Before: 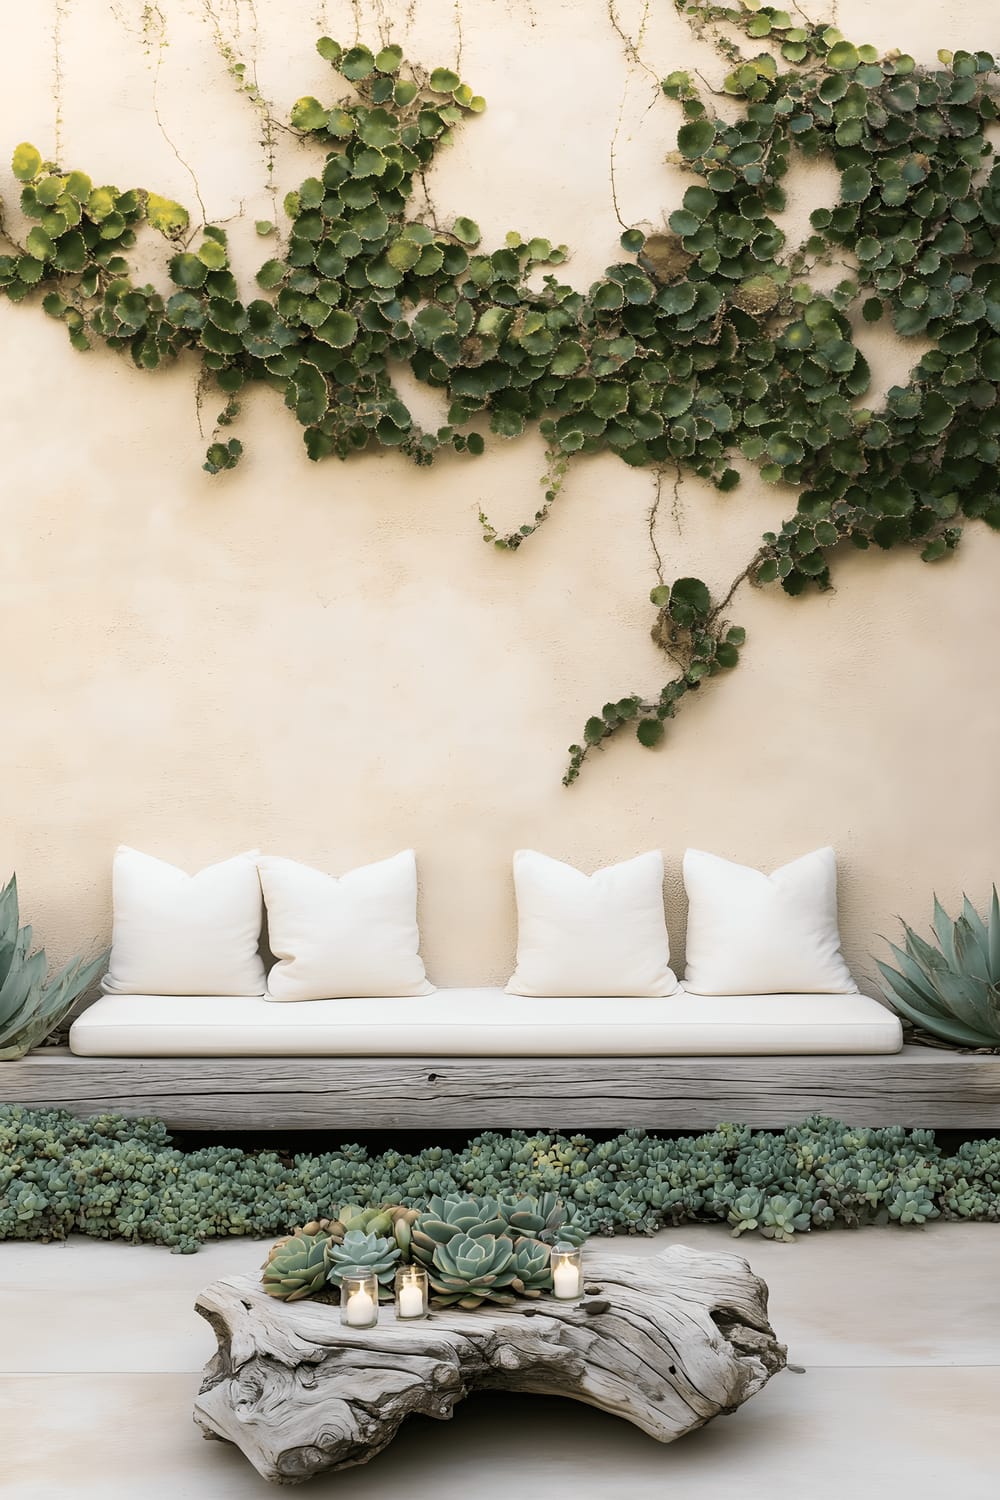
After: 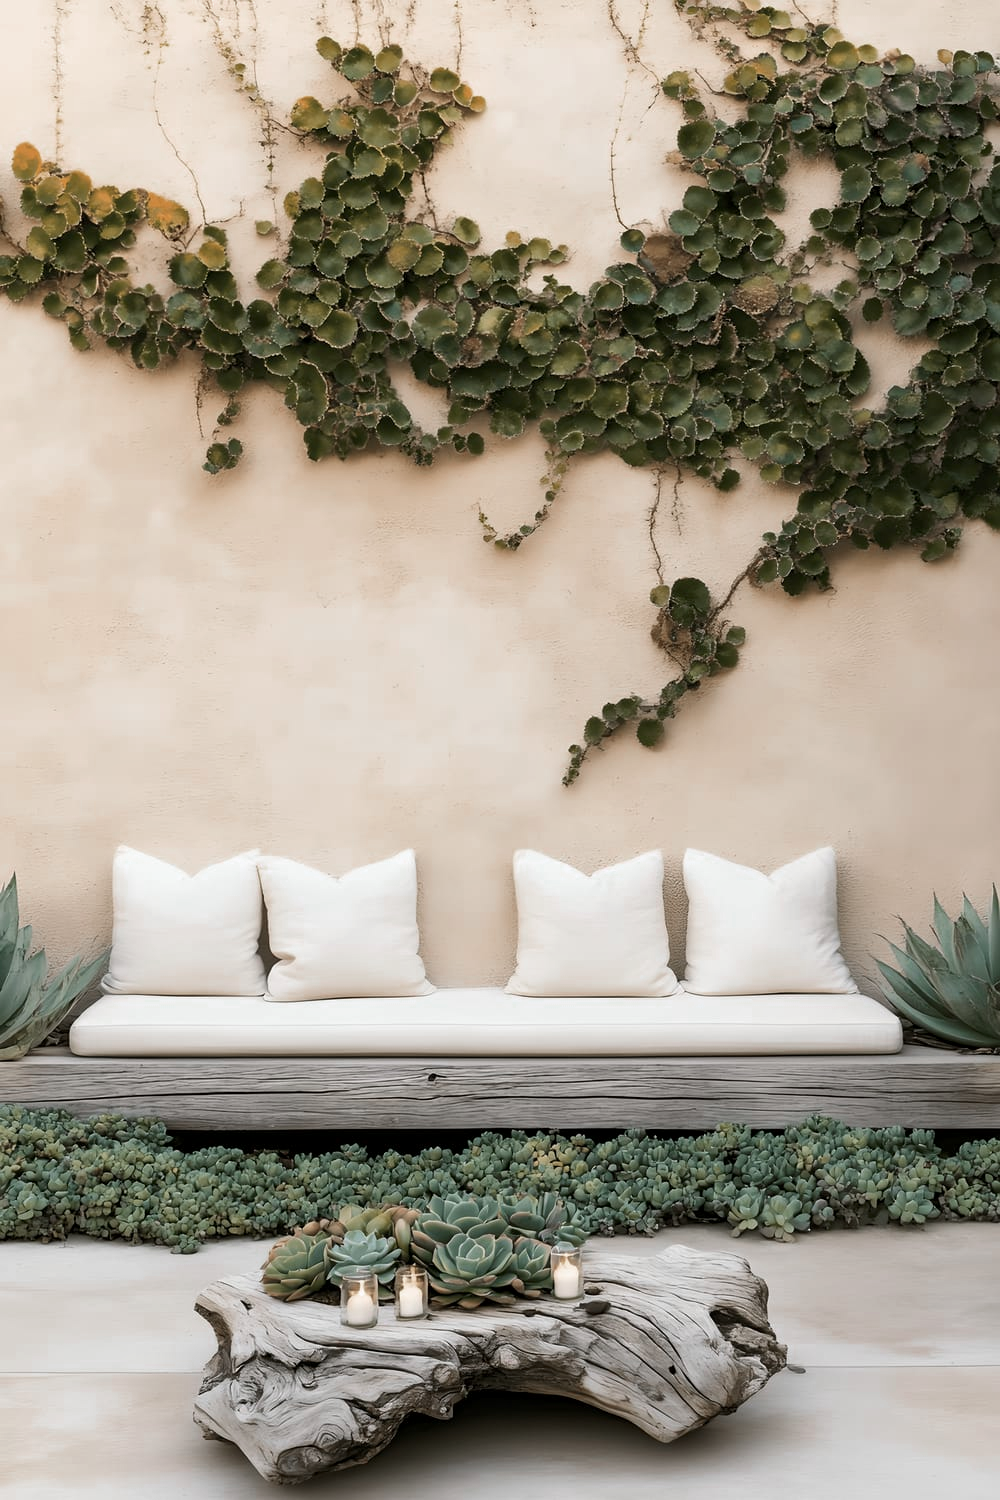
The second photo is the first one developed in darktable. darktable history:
color zones: curves: ch0 [(0, 0.299) (0.25, 0.383) (0.456, 0.352) (0.736, 0.571)]; ch1 [(0, 0.63) (0.151, 0.568) (0.254, 0.416) (0.47, 0.558) (0.732, 0.37) (0.909, 0.492)]; ch2 [(0.004, 0.604) (0.158, 0.443) (0.257, 0.403) (0.761, 0.468)]
local contrast: mode bilateral grid, contrast 28, coarseness 17, detail 116%, midtone range 0.2
